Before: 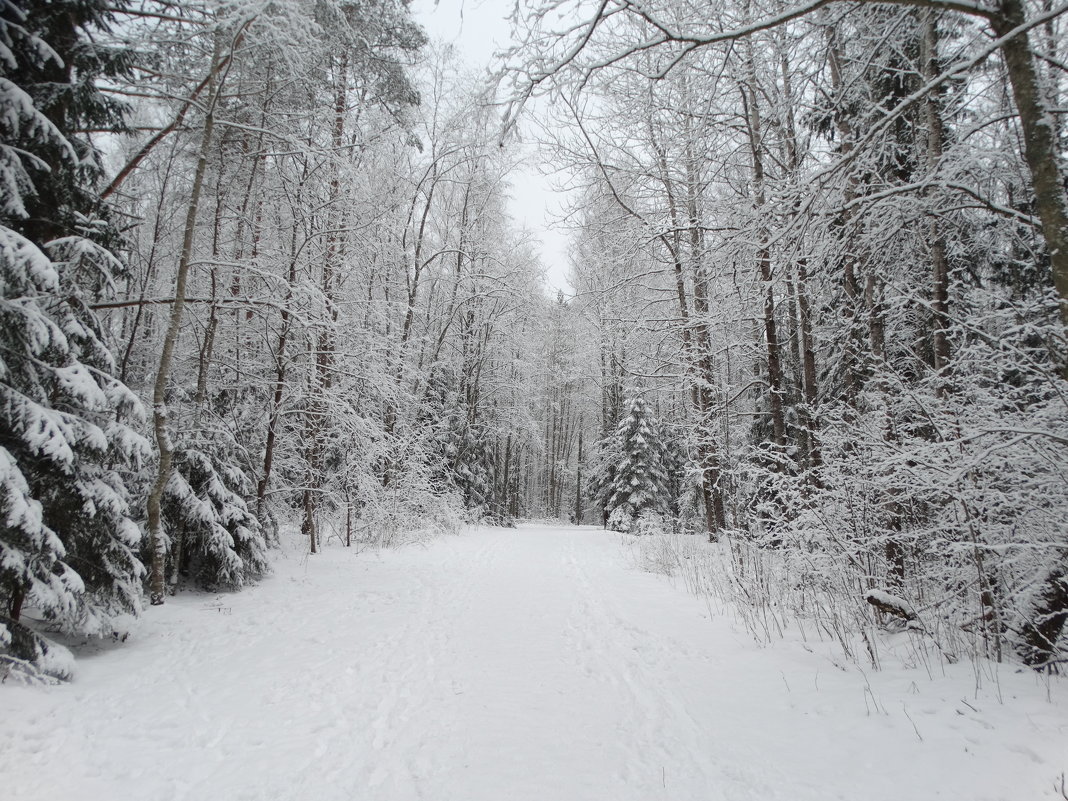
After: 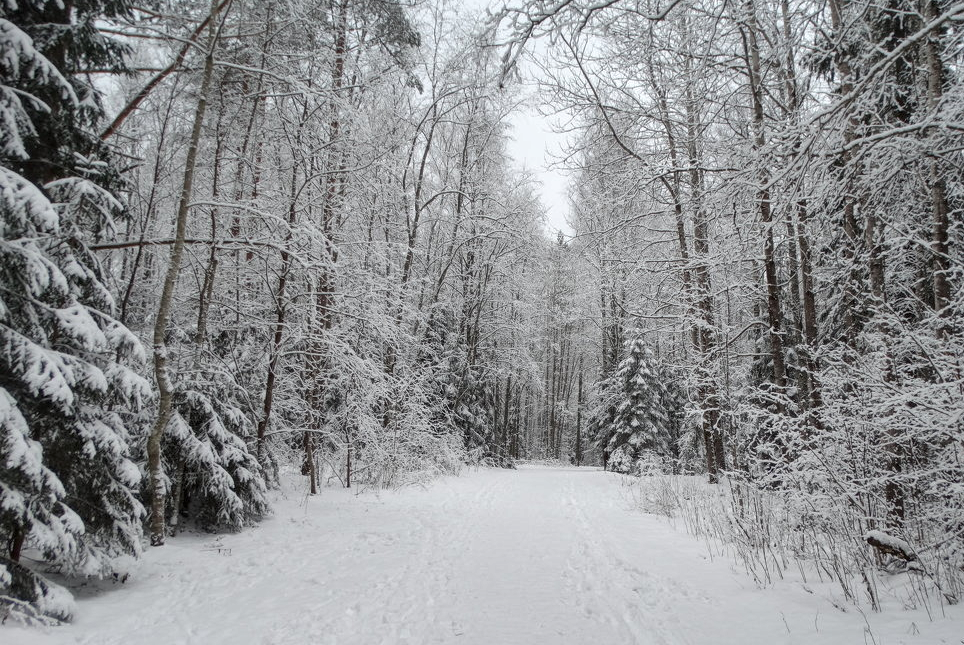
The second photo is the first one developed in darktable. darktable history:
crop: top 7.423%, right 9.705%, bottom 11.973%
shadows and highlights: shadows 52.99, soften with gaussian
local contrast: on, module defaults
